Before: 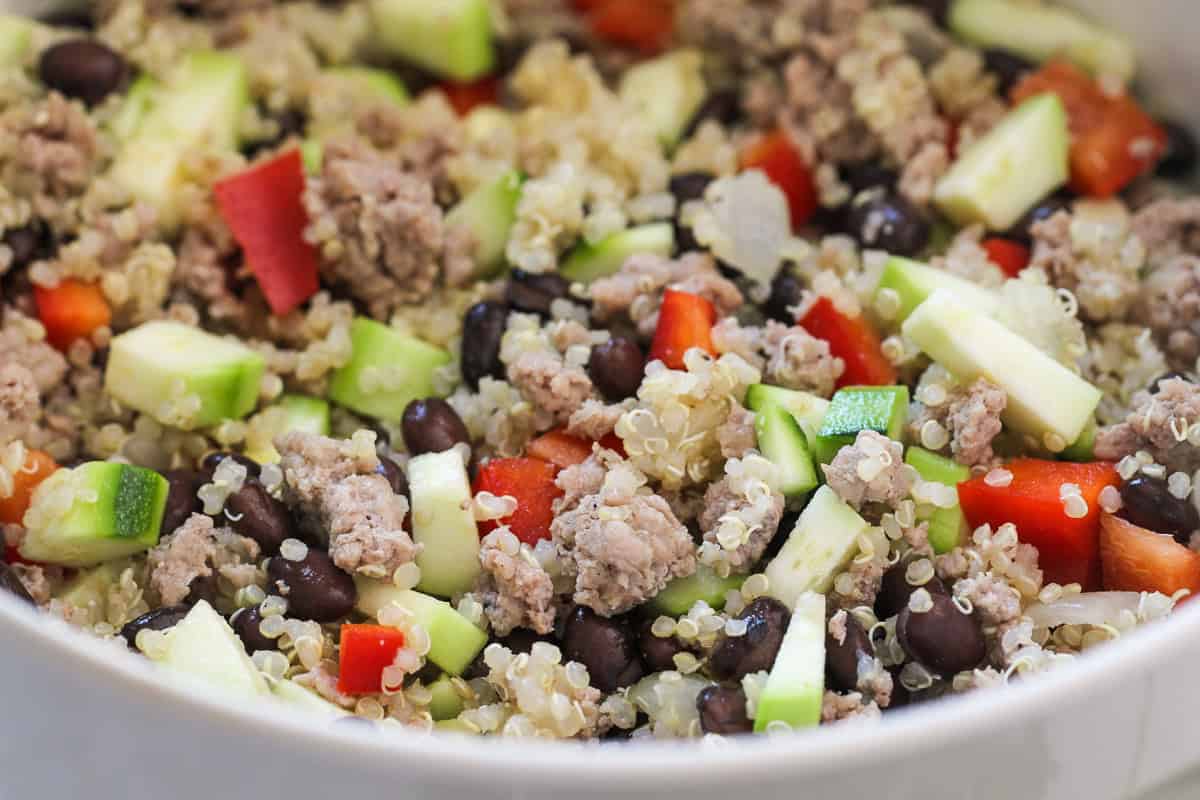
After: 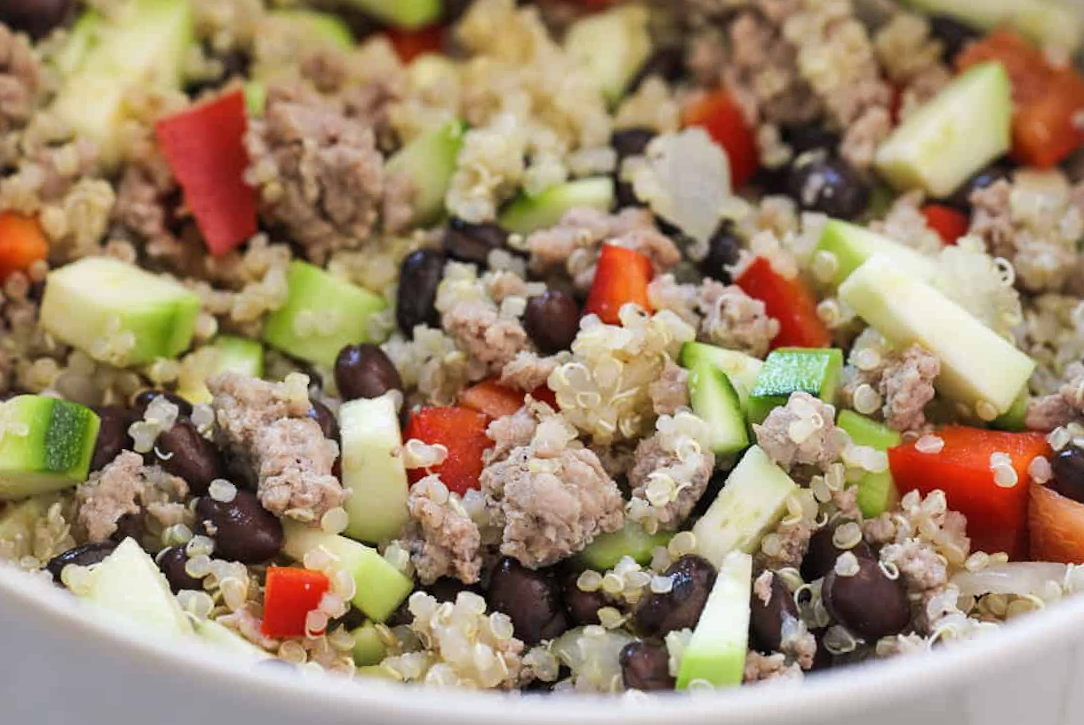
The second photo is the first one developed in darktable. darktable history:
contrast brightness saturation: saturation -0.029
crop and rotate: angle -2.09°, left 3.133%, top 3.73%, right 1.587%, bottom 0.747%
